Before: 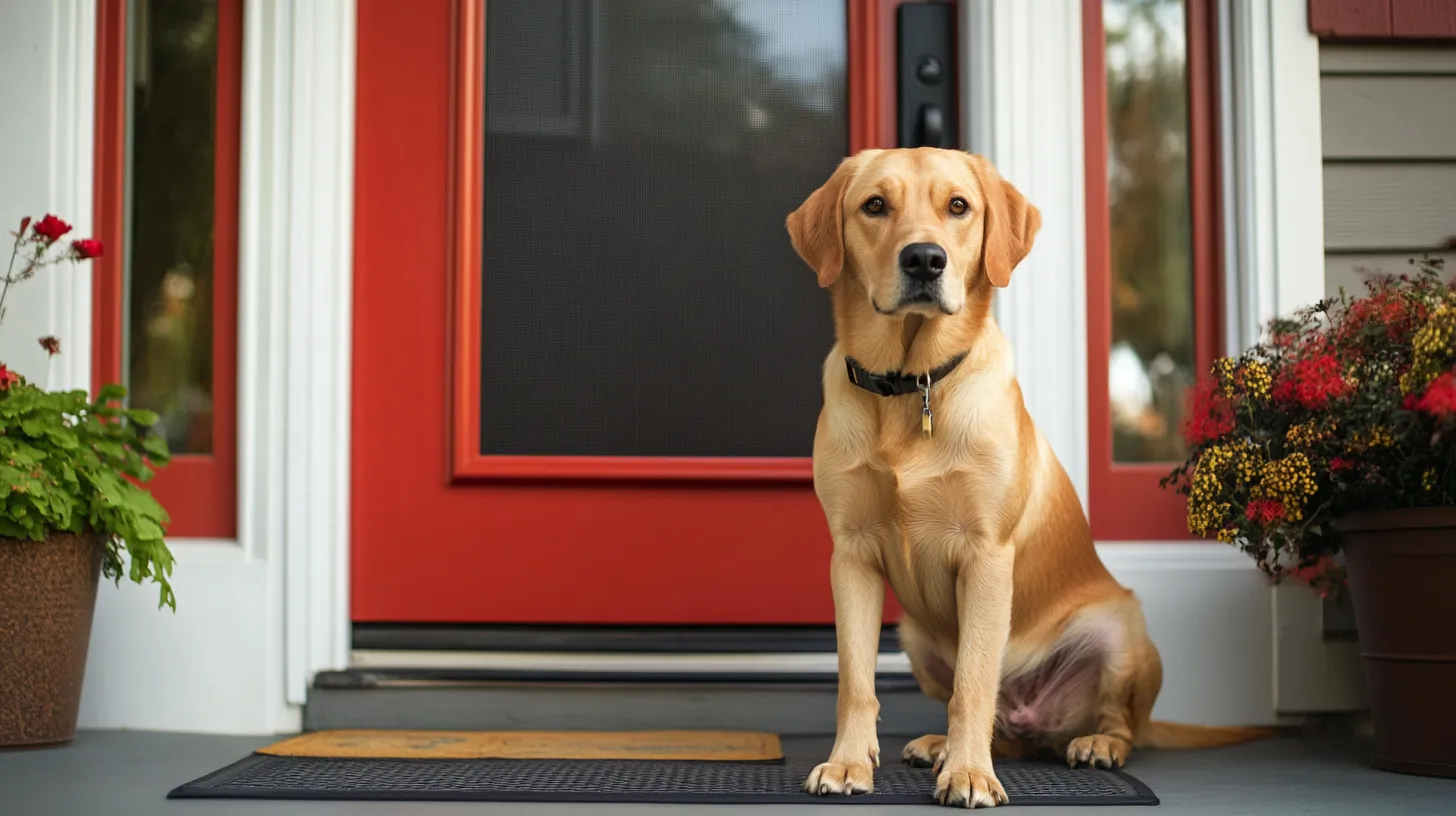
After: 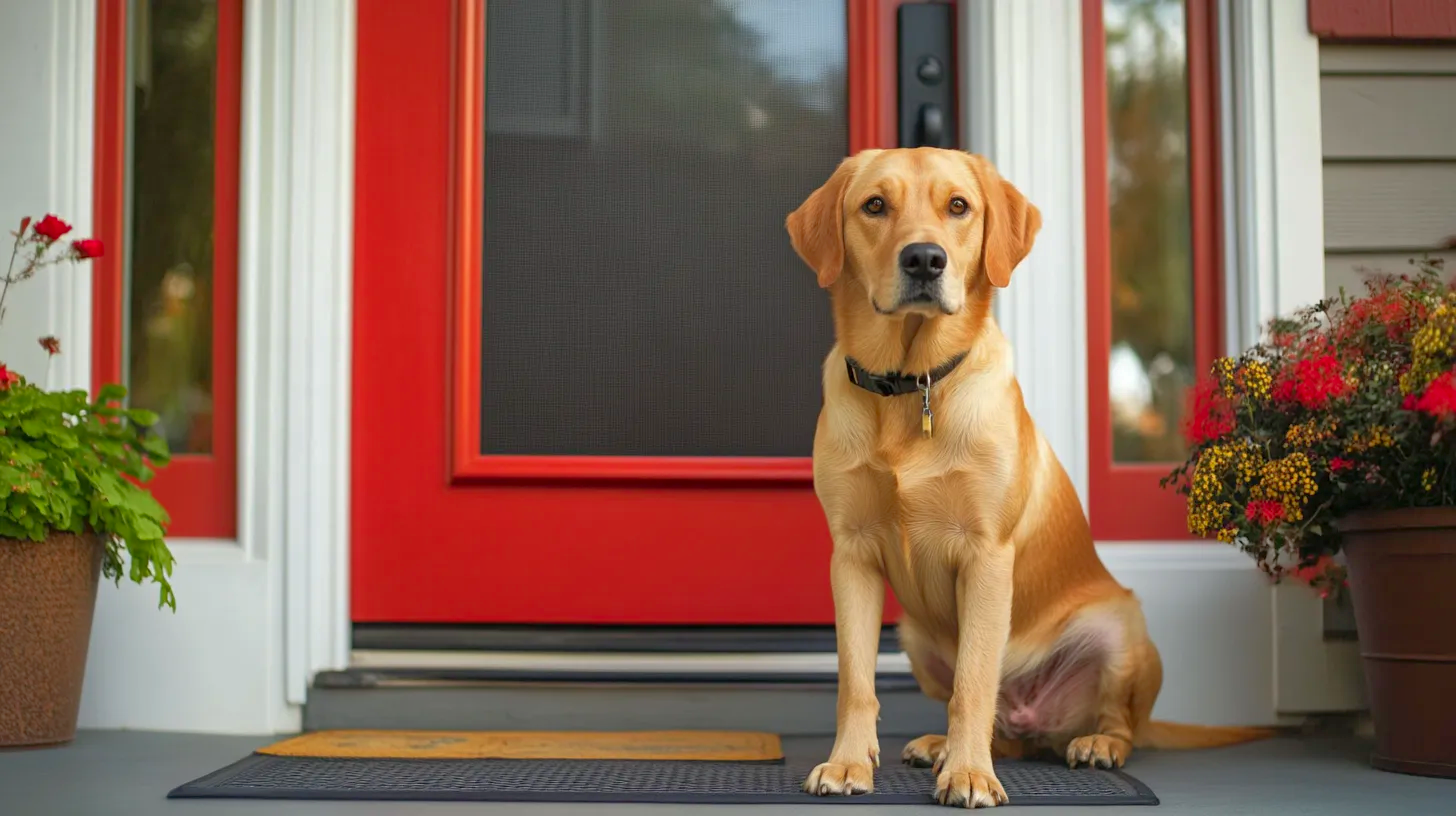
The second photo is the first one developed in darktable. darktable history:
shadows and highlights: on, module defaults
contrast brightness saturation: contrast 0.04, saturation 0.16
rgb curve: curves: ch0 [(0, 0) (0.053, 0.068) (0.122, 0.128) (1, 1)]
